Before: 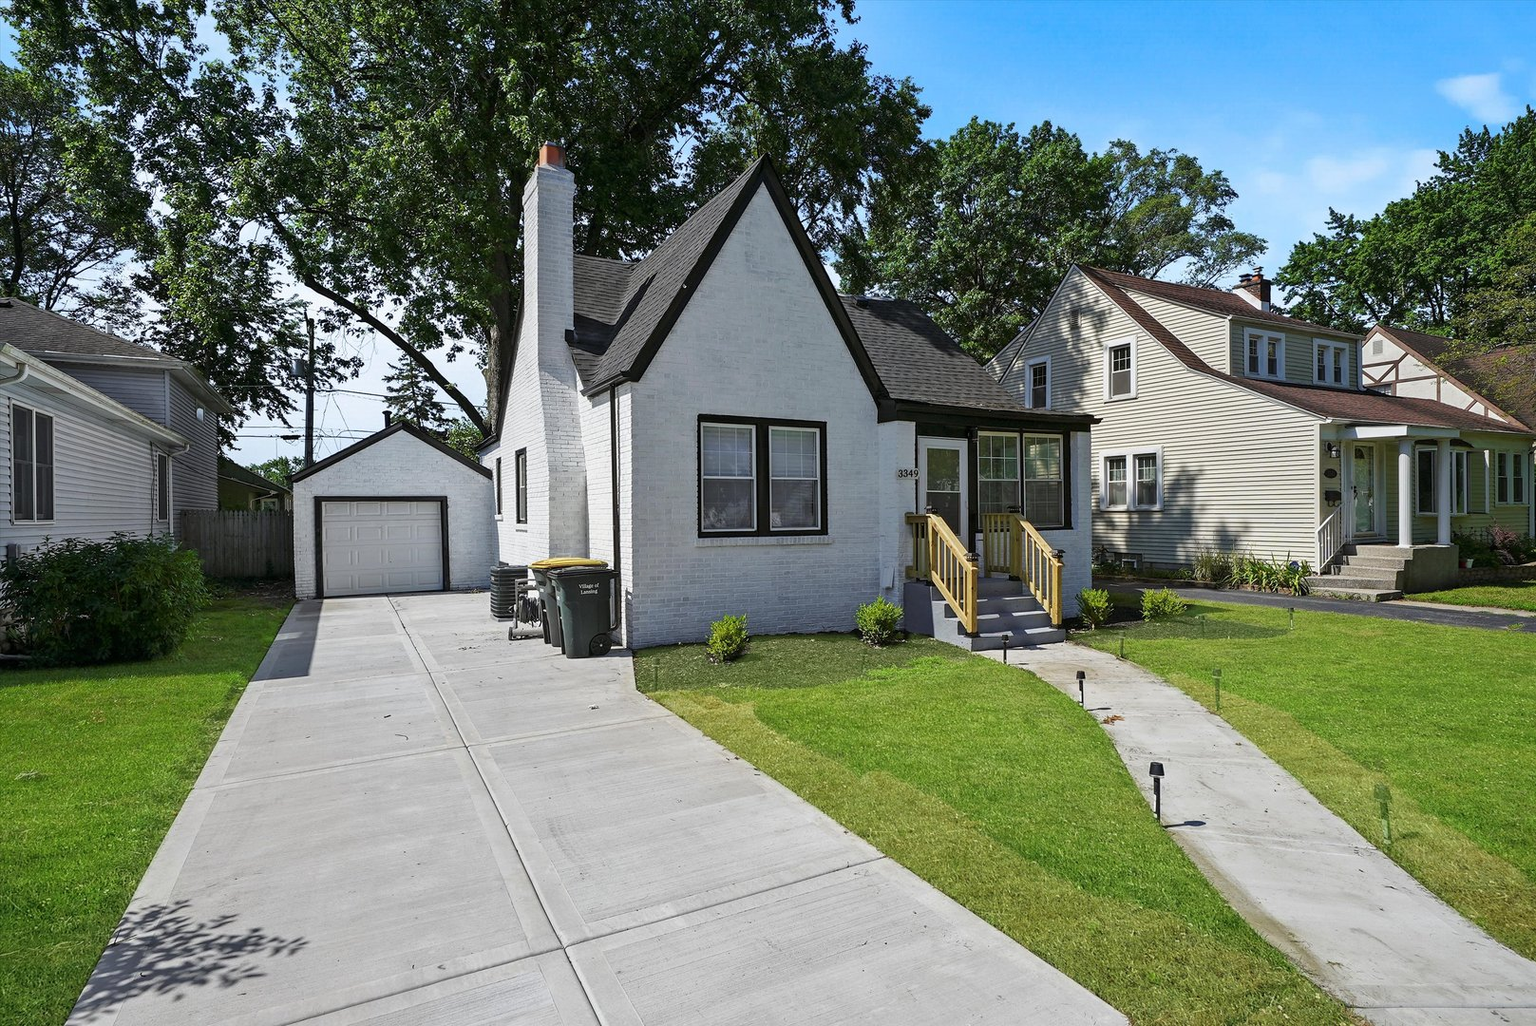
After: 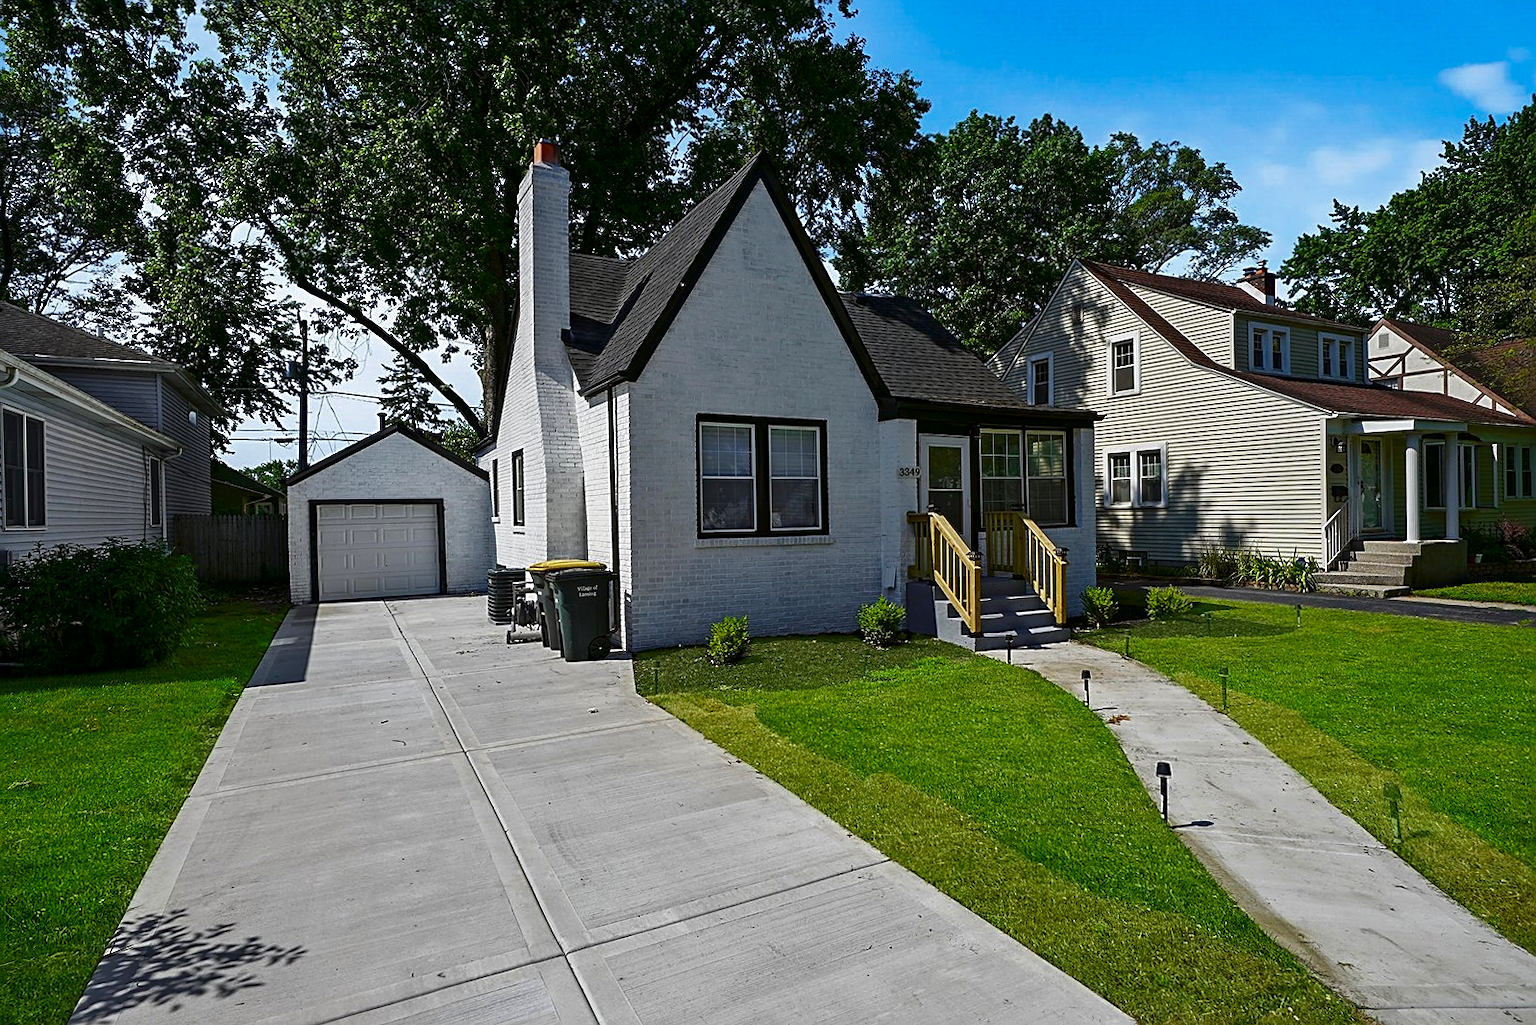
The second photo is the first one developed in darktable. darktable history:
sharpen: on, module defaults
rotate and perspective: rotation -0.45°, automatic cropping original format, crop left 0.008, crop right 0.992, crop top 0.012, crop bottom 0.988
contrast brightness saturation: brightness -0.25, saturation 0.2
